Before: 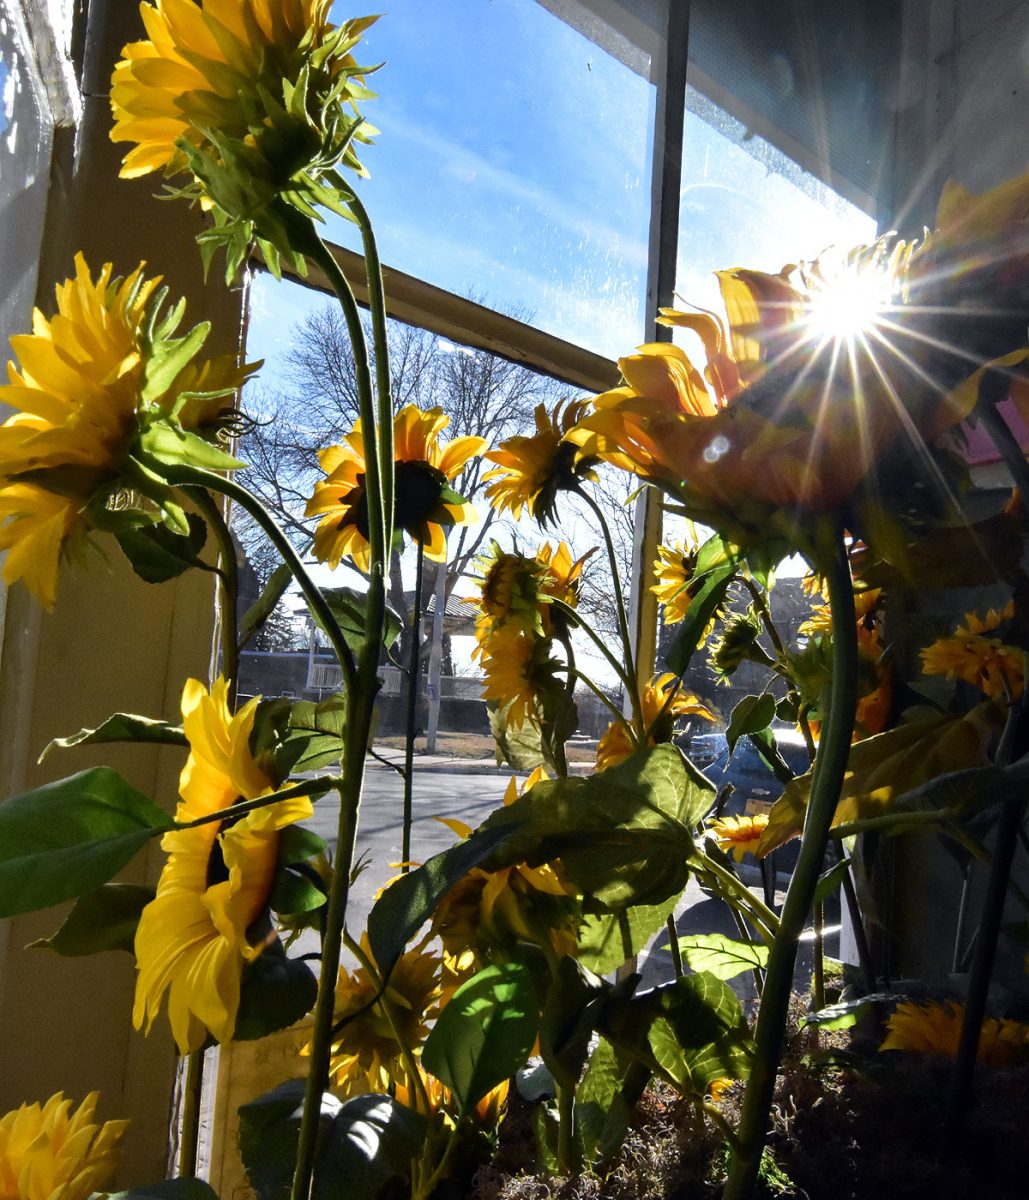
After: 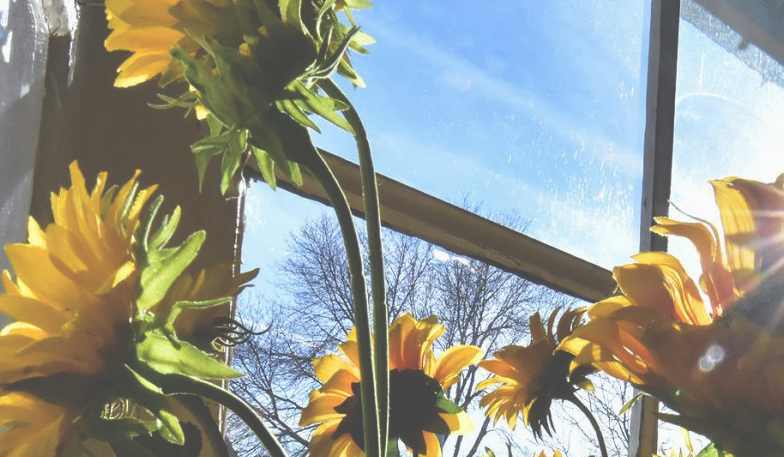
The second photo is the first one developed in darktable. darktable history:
crop: left 0.579%, top 7.627%, right 23.167%, bottom 54.275%
exposure: black level correction -0.062, exposure -0.05 EV, compensate highlight preservation false
